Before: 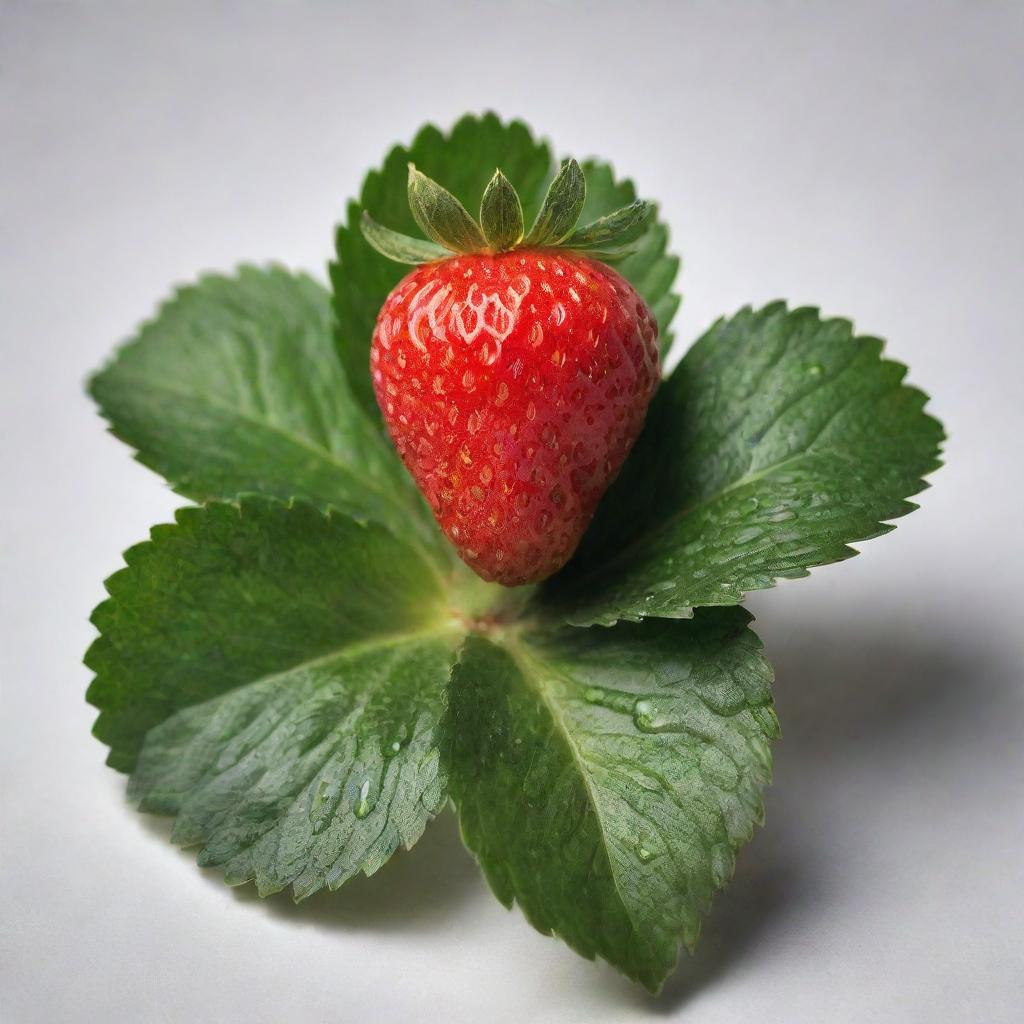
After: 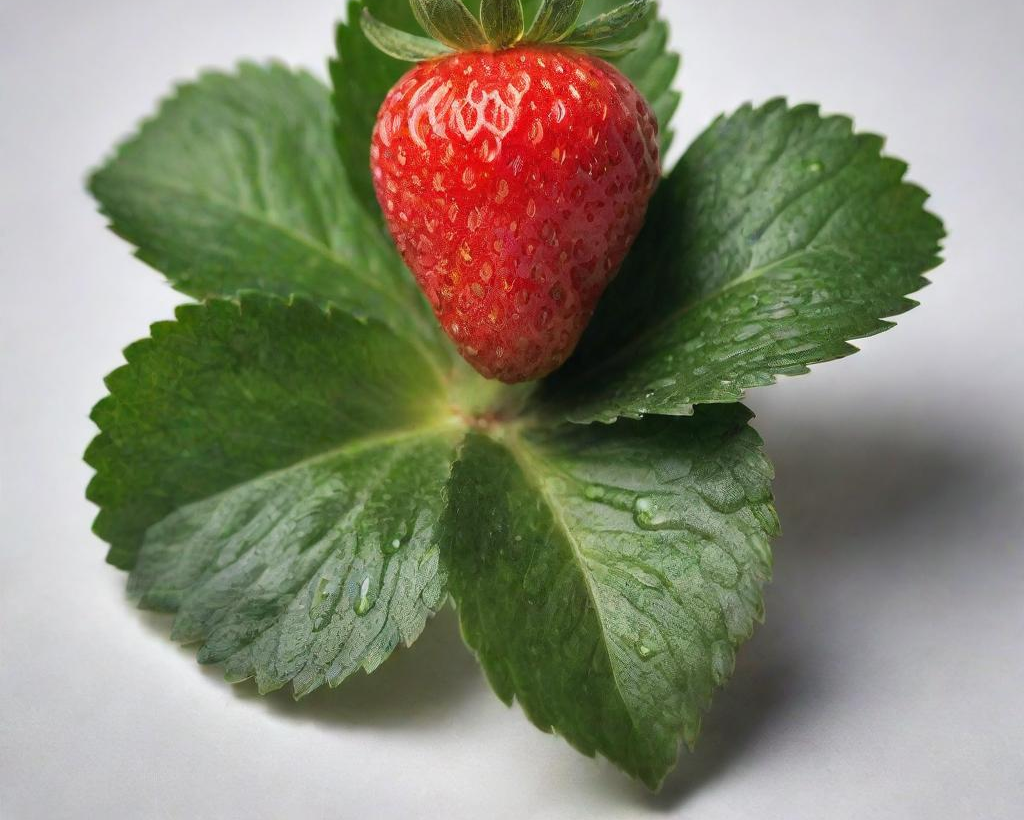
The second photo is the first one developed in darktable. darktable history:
crop and rotate: top 19.898%
